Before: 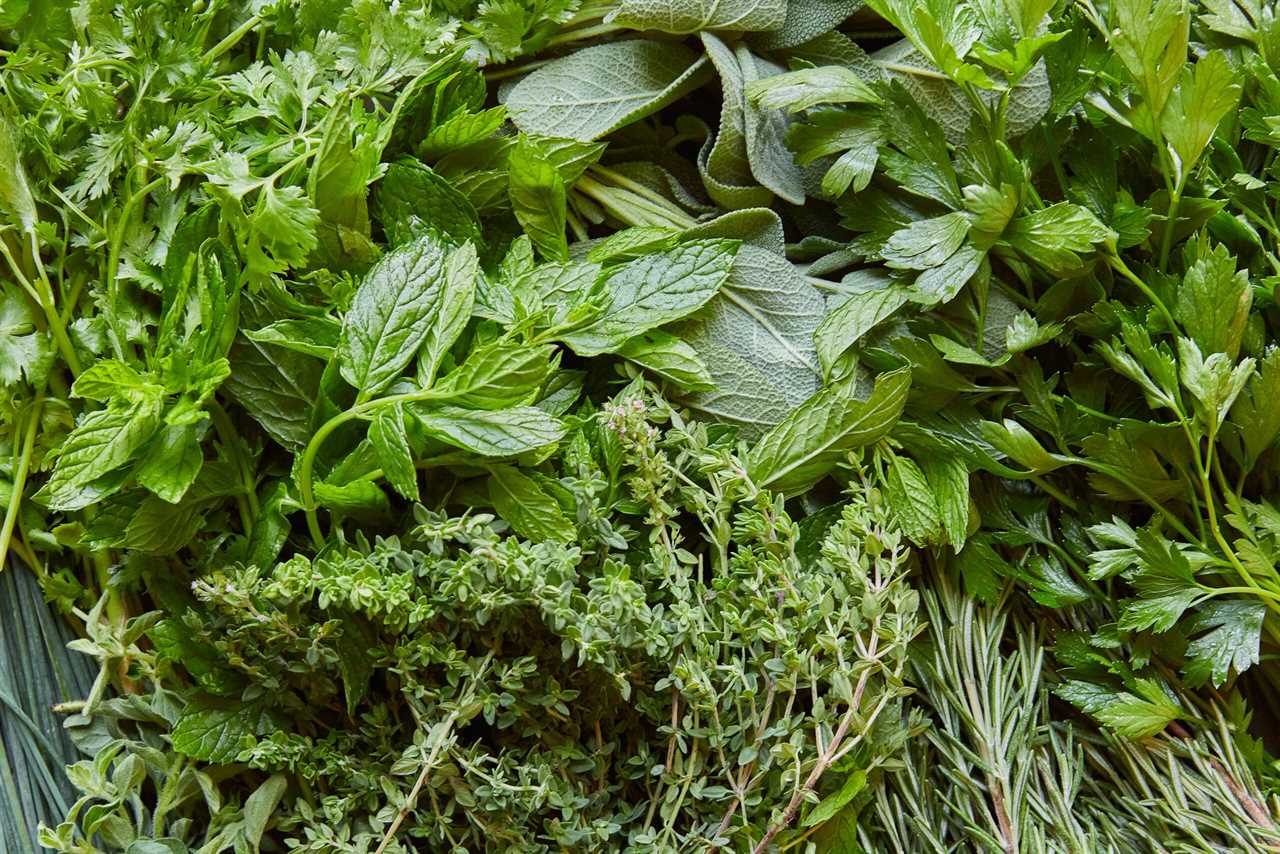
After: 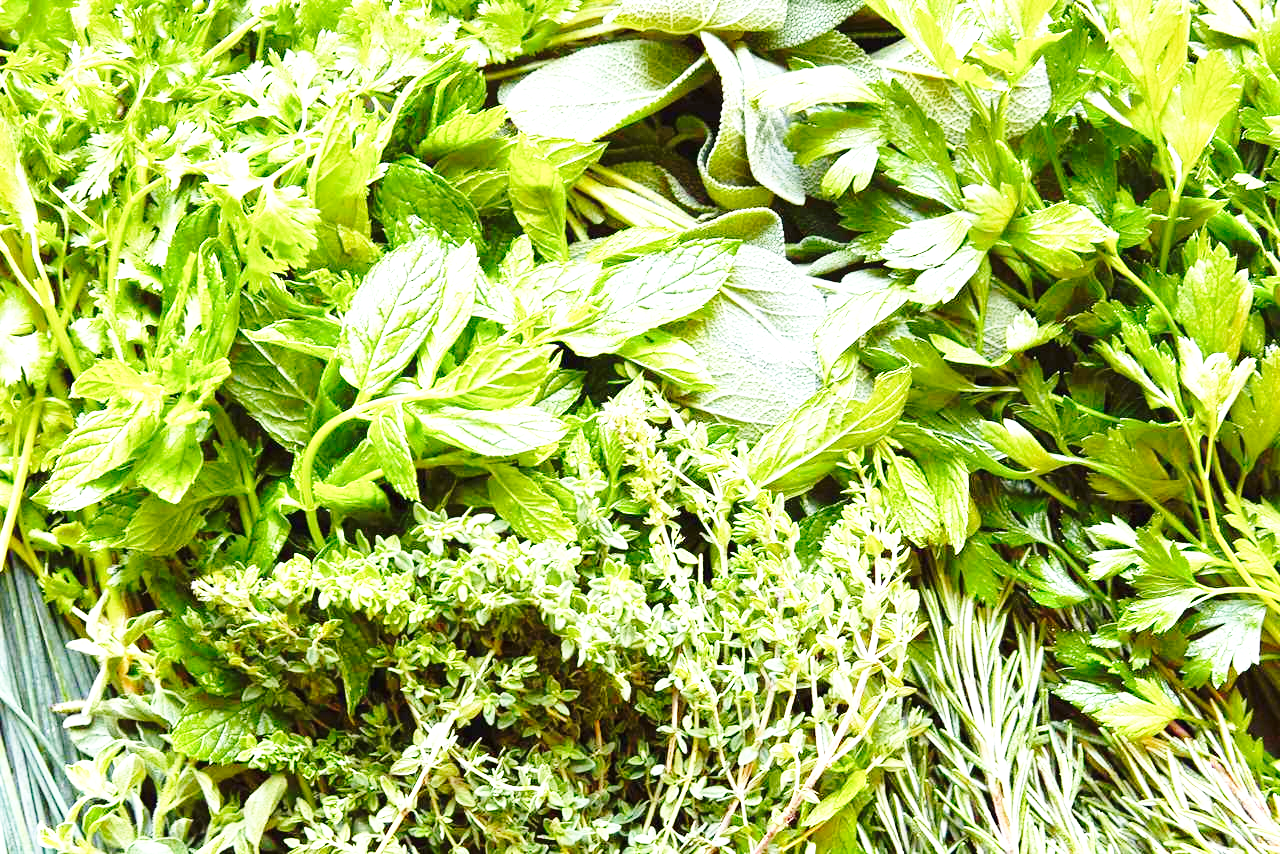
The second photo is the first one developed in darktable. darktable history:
base curve: curves: ch0 [(0, 0) (0.032, 0.037) (0.105, 0.228) (0.435, 0.76) (0.856, 0.983) (1, 1)], preserve colors none
white balance: red 1, blue 1
exposure: black level correction 0, exposure 1.35 EV, compensate exposure bias true, compensate highlight preservation false
